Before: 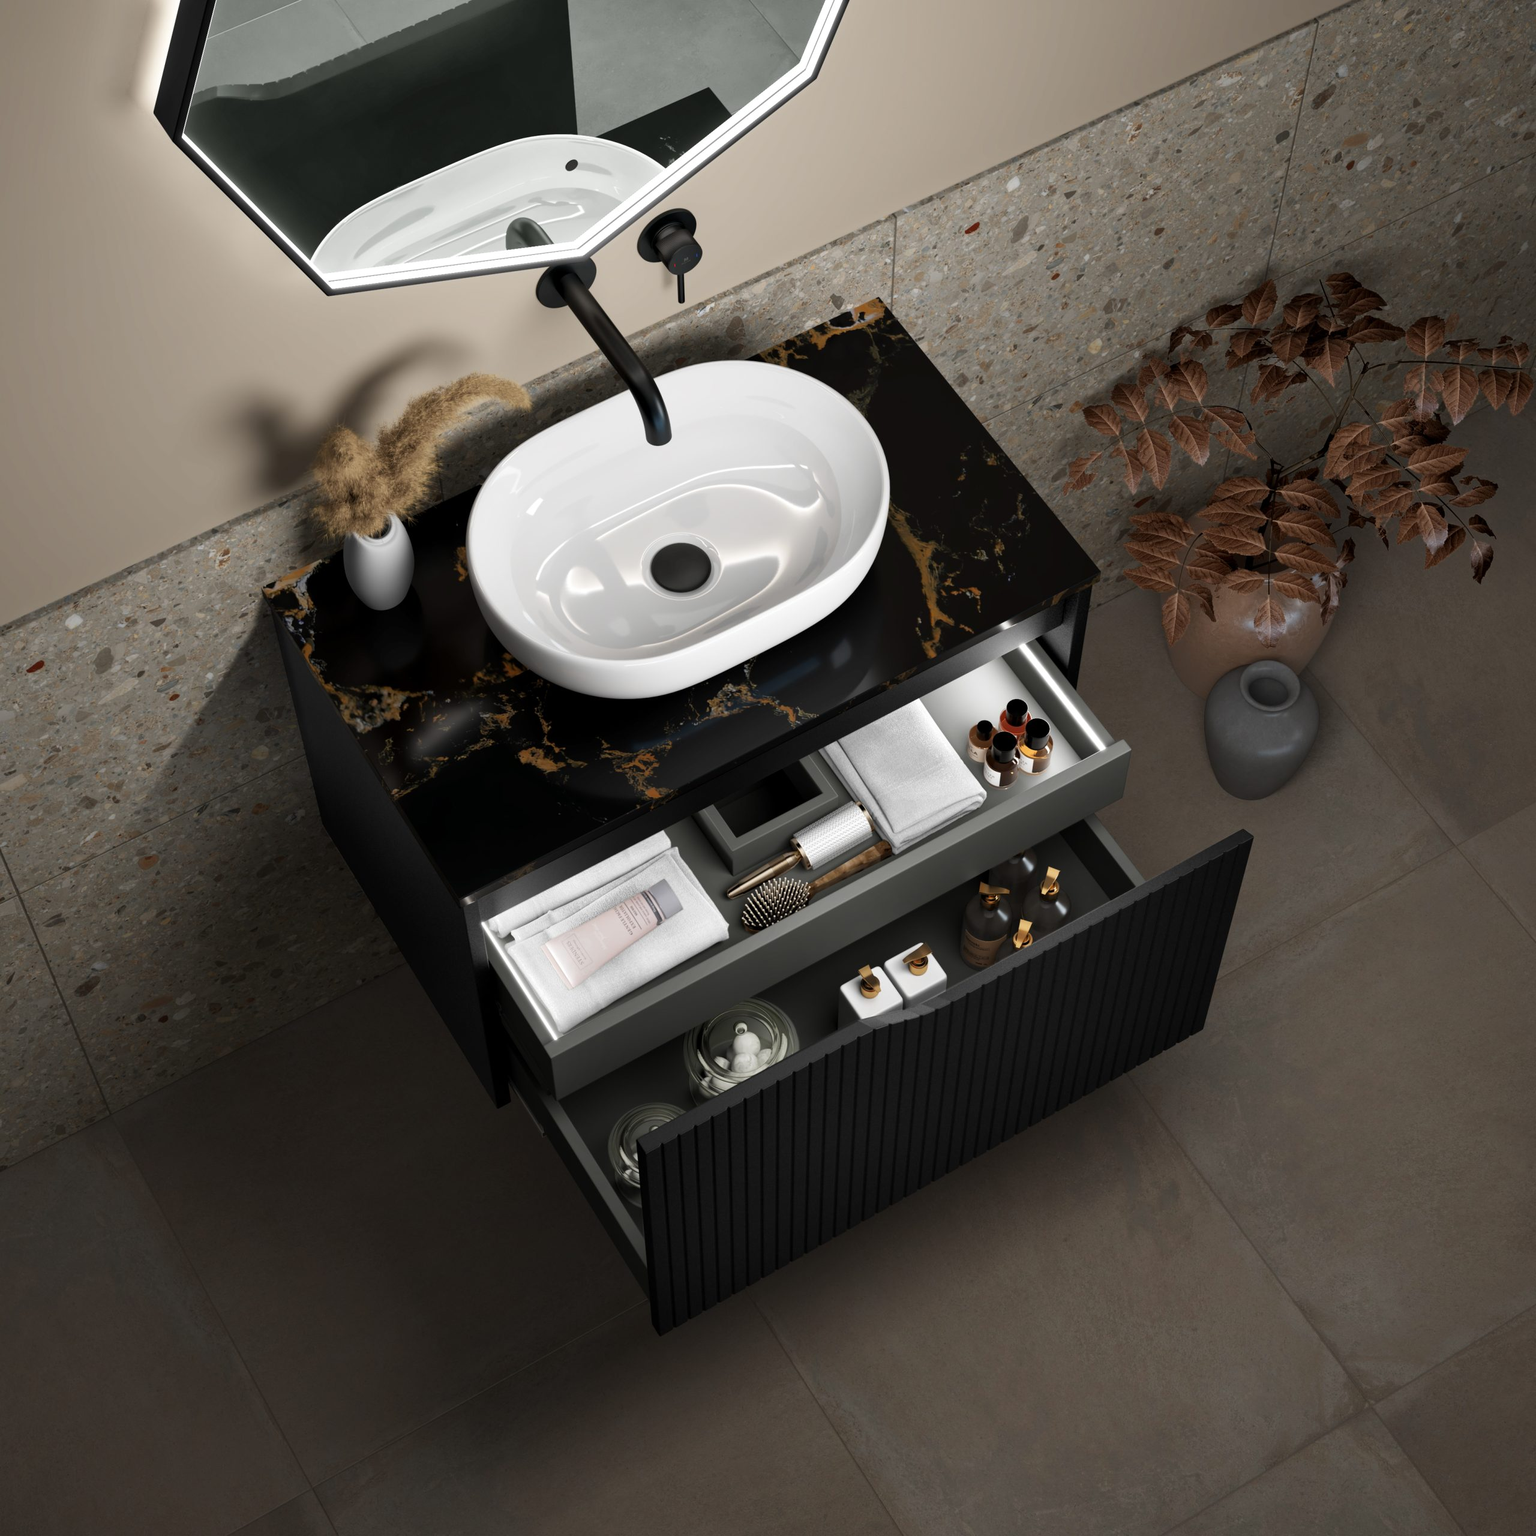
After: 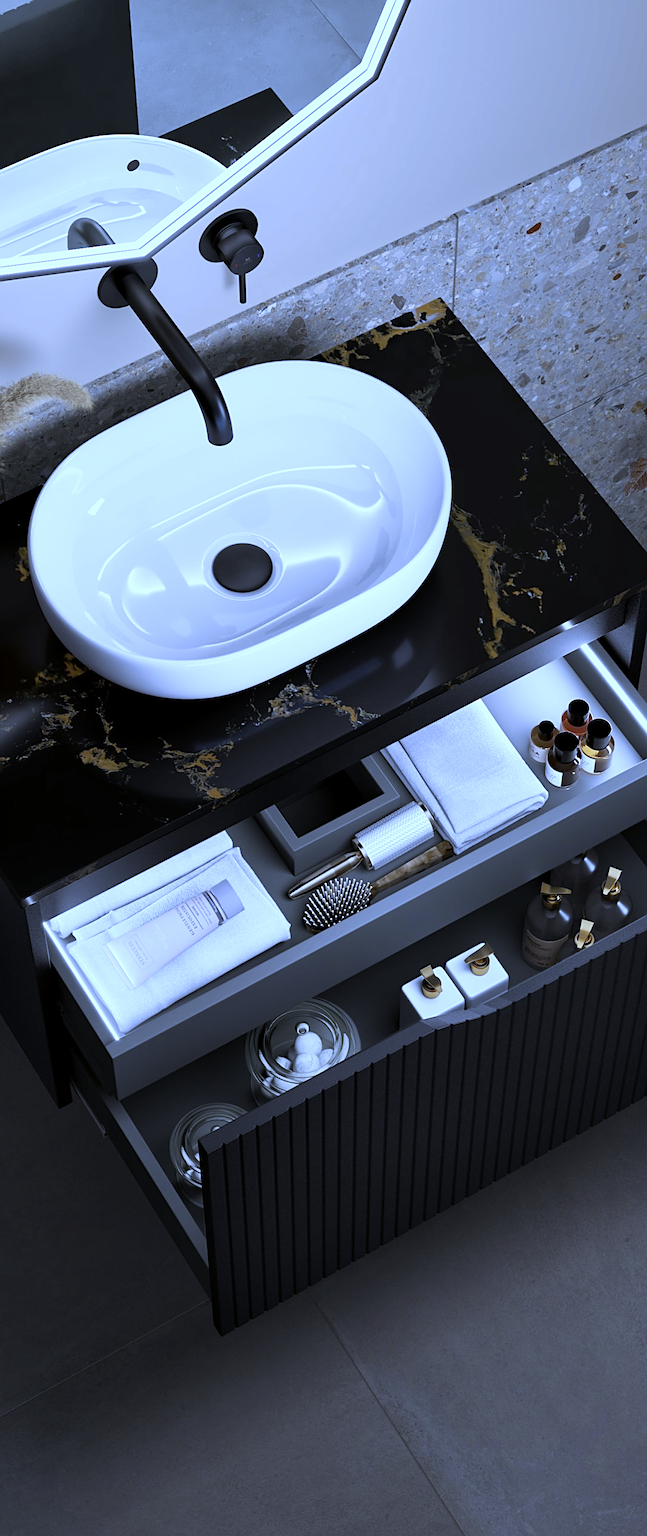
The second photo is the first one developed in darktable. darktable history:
sharpen: on, module defaults
crop: left 28.583%, right 29.231%
velvia: on, module defaults
tone curve: curves: ch0 [(0, 0) (0.765, 0.816) (1, 1)]; ch1 [(0, 0) (0.425, 0.464) (0.5, 0.5) (0.531, 0.522) (0.588, 0.575) (0.994, 0.939)]; ch2 [(0, 0) (0.398, 0.435) (0.455, 0.481) (0.501, 0.504) (0.529, 0.544) (0.584, 0.585) (1, 0.911)], color space Lab, independent channels
white balance: red 0.766, blue 1.537
